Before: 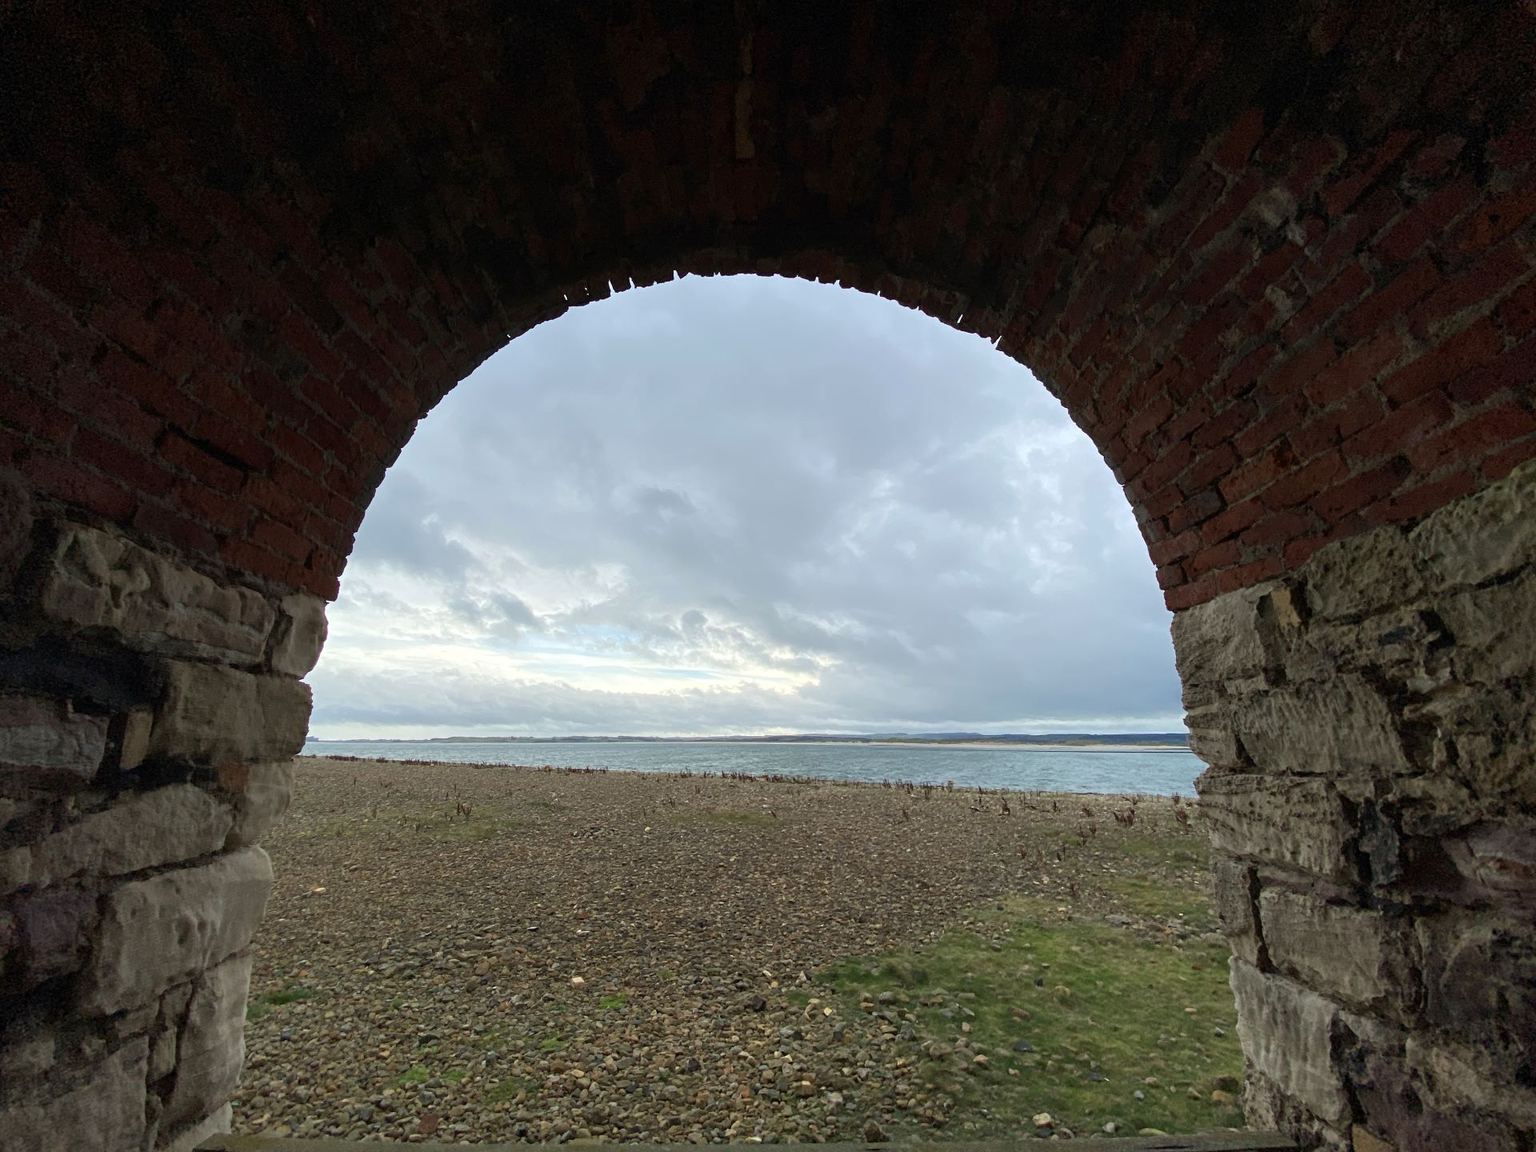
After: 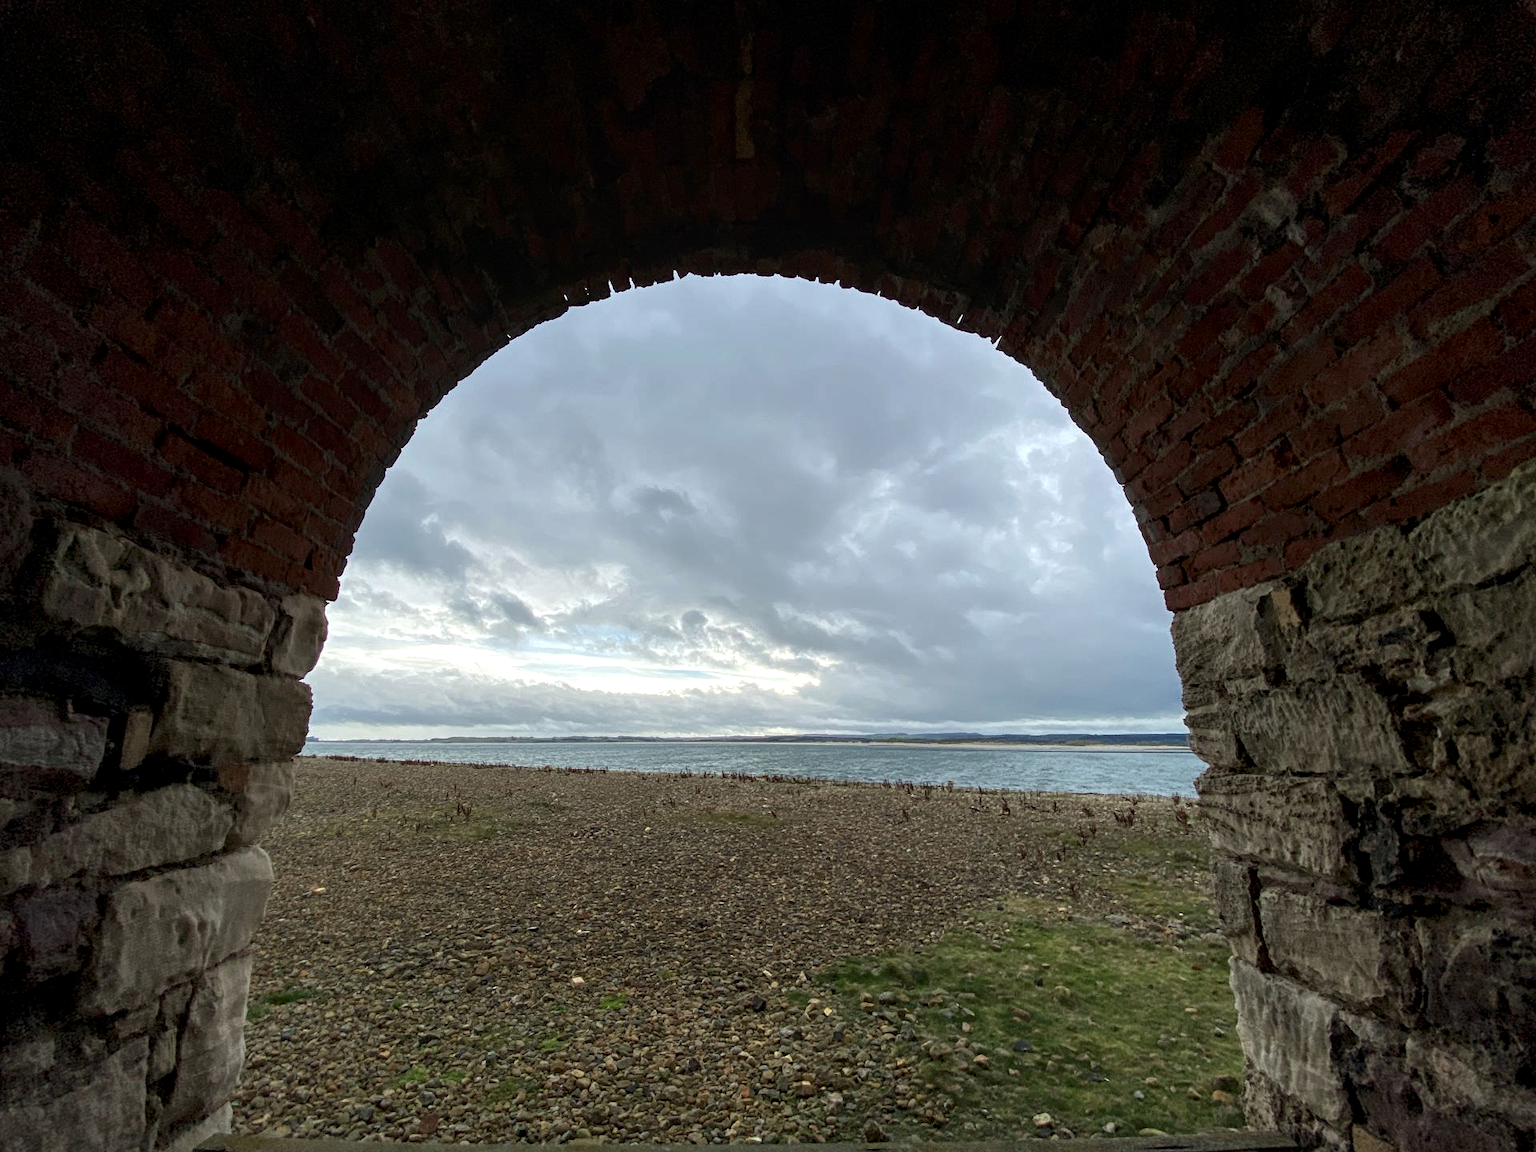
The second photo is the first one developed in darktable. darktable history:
vignetting: fall-off start 91.99%, brightness -0.187, saturation -0.311, unbound false
color calibration: illuminant same as pipeline (D50), adaptation XYZ, x 0.345, y 0.358, temperature 5005.53 K
contrast brightness saturation: brightness -0.091
local contrast: highlights 95%, shadows 87%, detail 160%, midtone range 0.2
